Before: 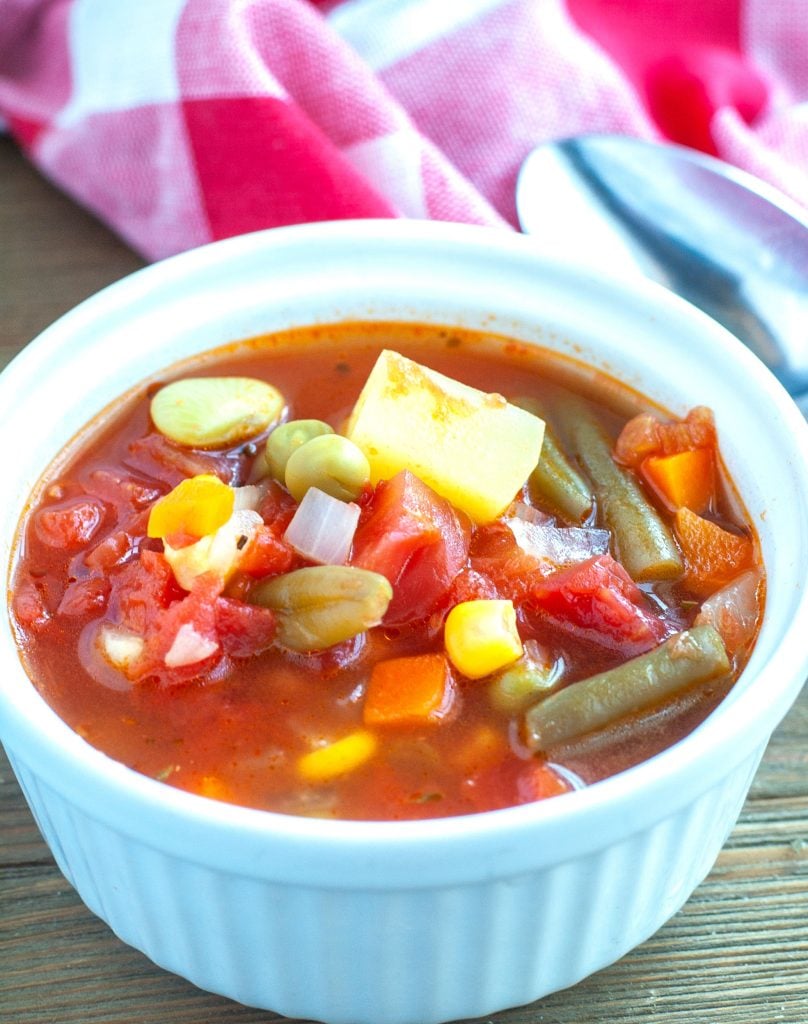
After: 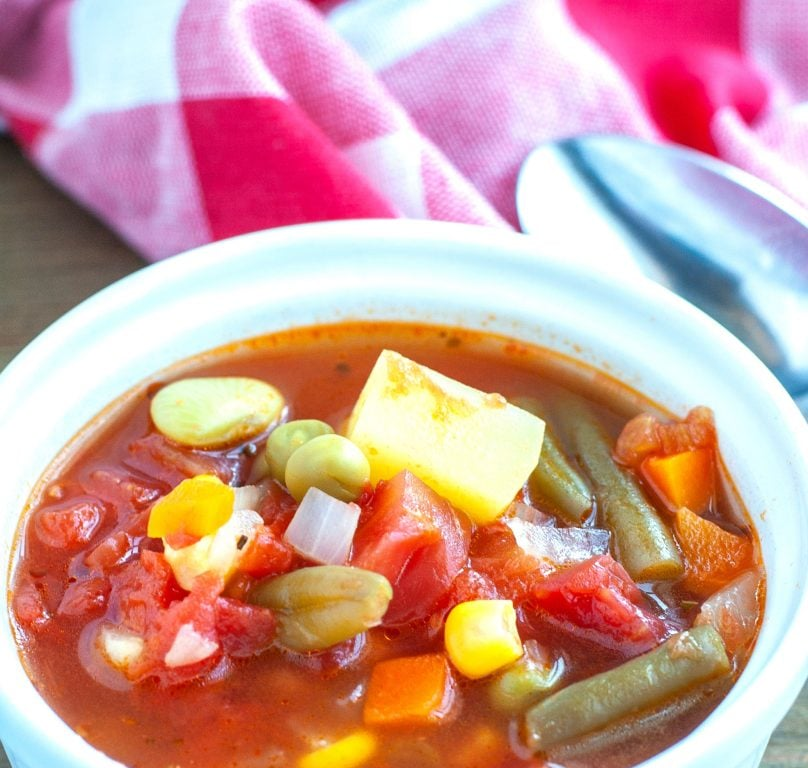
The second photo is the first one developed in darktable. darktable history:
crop: bottom 24.989%
